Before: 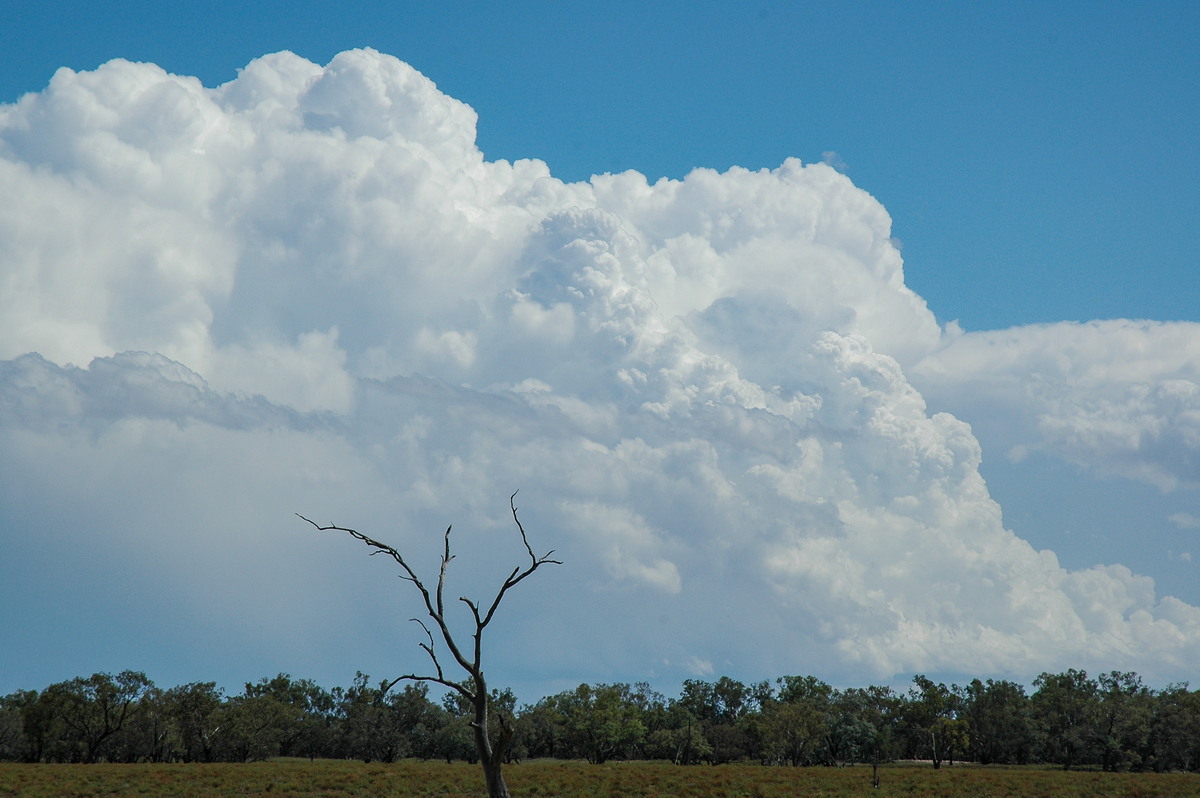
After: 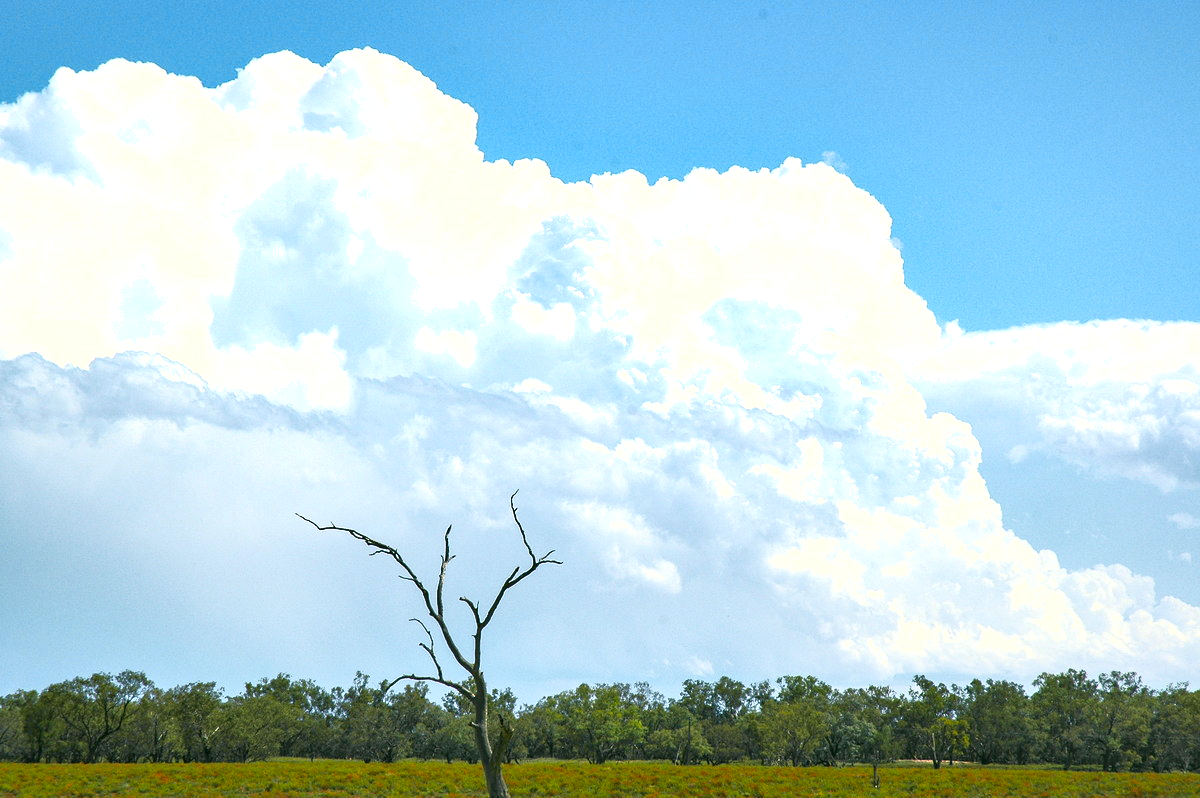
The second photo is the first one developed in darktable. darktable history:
color zones: curves: ch0 [(0.224, 0.526) (0.75, 0.5)]; ch1 [(0.055, 0.526) (0.224, 0.761) (0.377, 0.526) (0.75, 0.5)], mix 39.09%
shadows and highlights: white point adjustment 0.065, soften with gaussian
contrast brightness saturation: brightness 0.09, saturation 0.195
color correction: highlights a* 4.22, highlights b* 4.96, shadows a* -7.59, shadows b* 4.69
tone curve: curves: ch0 [(0, 0.024) (0.119, 0.146) (0.474, 0.464) (0.718, 0.721) (0.817, 0.839) (1, 0.998)]; ch1 [(0, 0) (0.377, 0.416) (0.439, 0.451) (0.477, 0.477) (0.501, 0.497) (0.538, 0.544) (0.58, 0.602) (0.664, 0.676) (0.783, 0.804) (1, 1)]; ch2 [(0, 0) (0.38, 0.405) (0.463, 0.456) (0.498, 0.497) (0.524, 0.535) (0.578, 0.576) (0.648, 0.665) (1, 1)], color space Lab, independent channels, preserve colors none
exposure: black level correction 0, exposure 1.199 EV, compensate exposure bias true, compensate highlight preservation false
